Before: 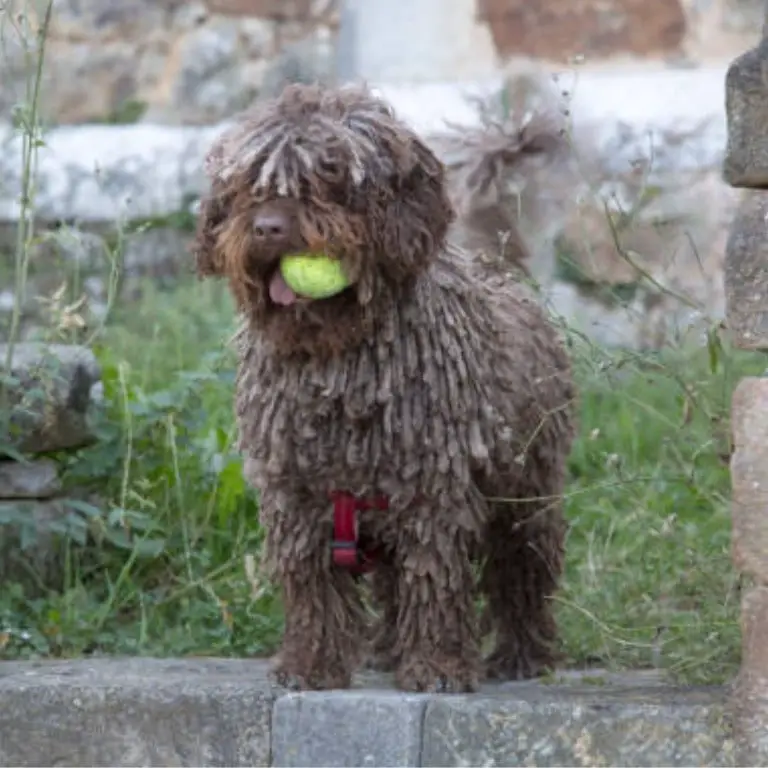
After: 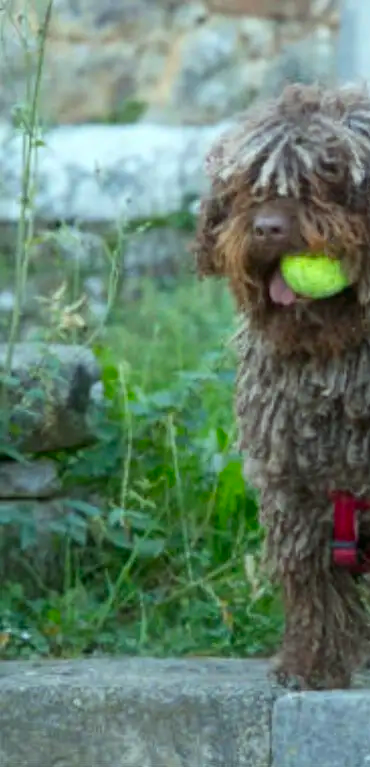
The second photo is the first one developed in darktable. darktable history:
crop and rotate: left 0.007%, top 0%, right 51.779%
color correction: highlights a* -7.58, highlights b* 1.31, shadows a* -3.65, saturation 1.42
tone curve: curves: ch0 [(0, 0) (0.265, 0.253) (0.732, 0.751) (1, 1)], color space Lab, independent channels, preserve colors none
